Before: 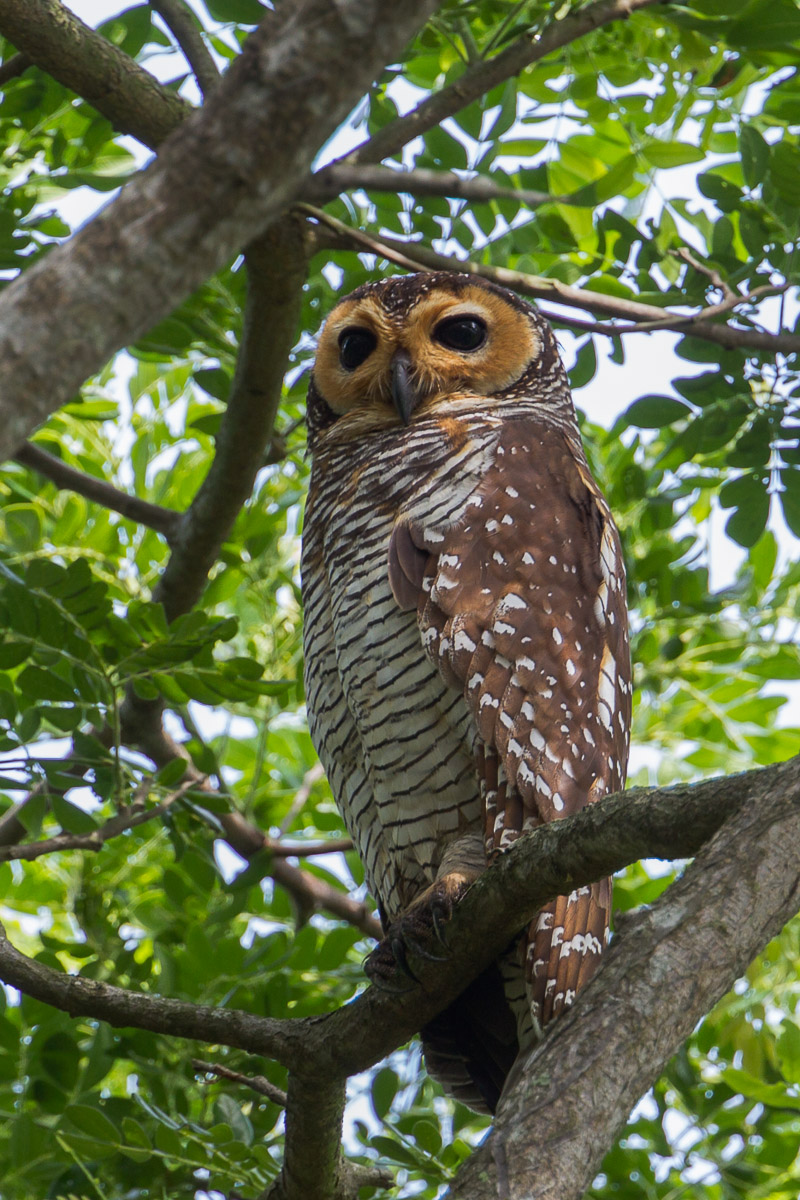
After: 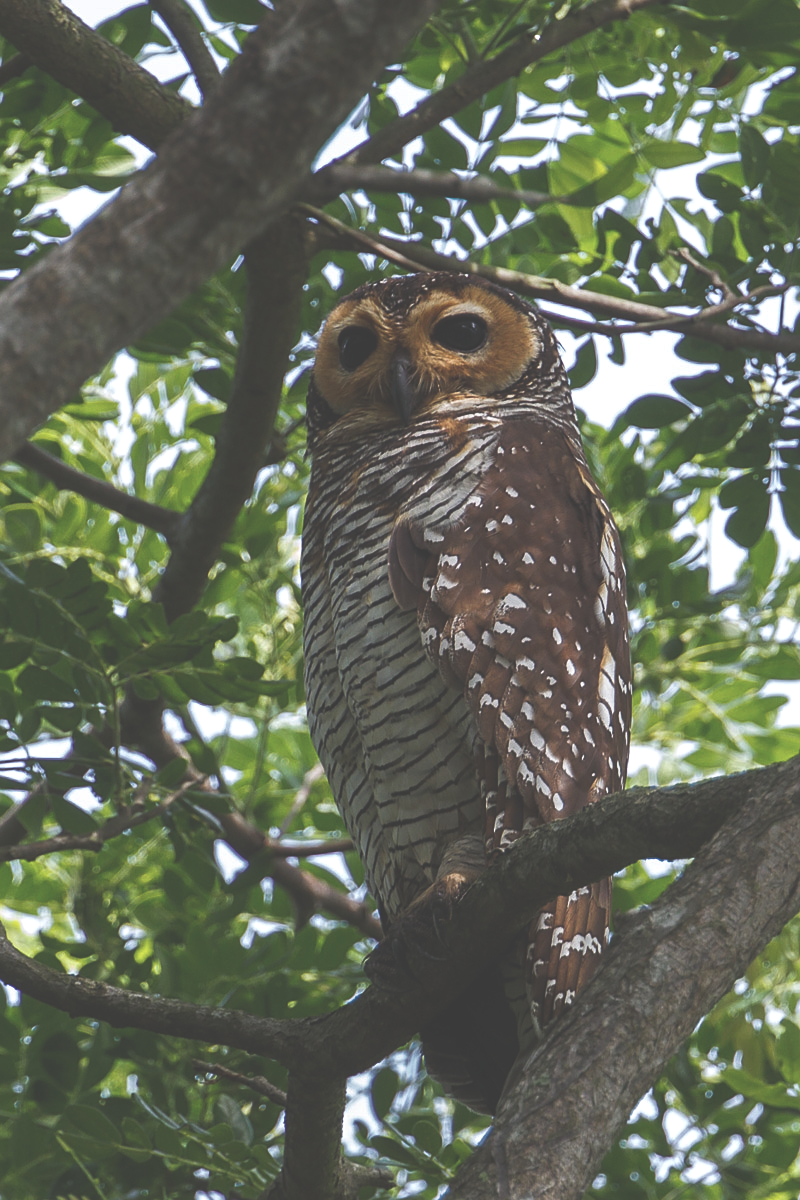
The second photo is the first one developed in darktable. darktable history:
white balance: emerald 1
rgb curve: curves: ch0 [(0, 0) (0.415, 0.237) (1, 1)]
sharpen: amount 0.2
rgb levels: levels [[0.01, 0.419, 0.839], [0, 0.5, 1], [0, 0.5, 1]]
exposure: black level correction -0.087, compensate highlight preservation false
